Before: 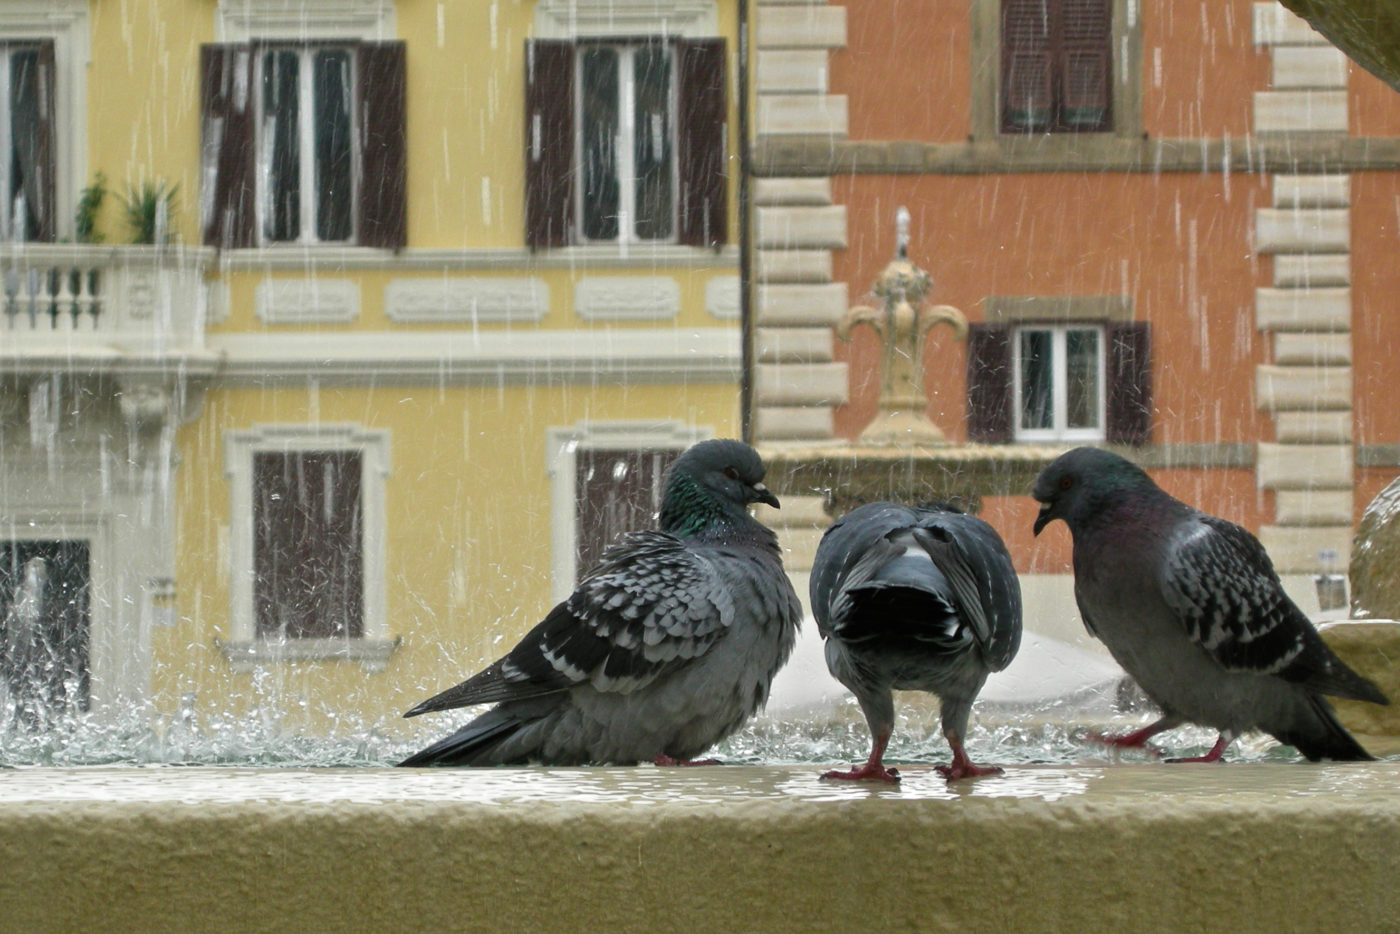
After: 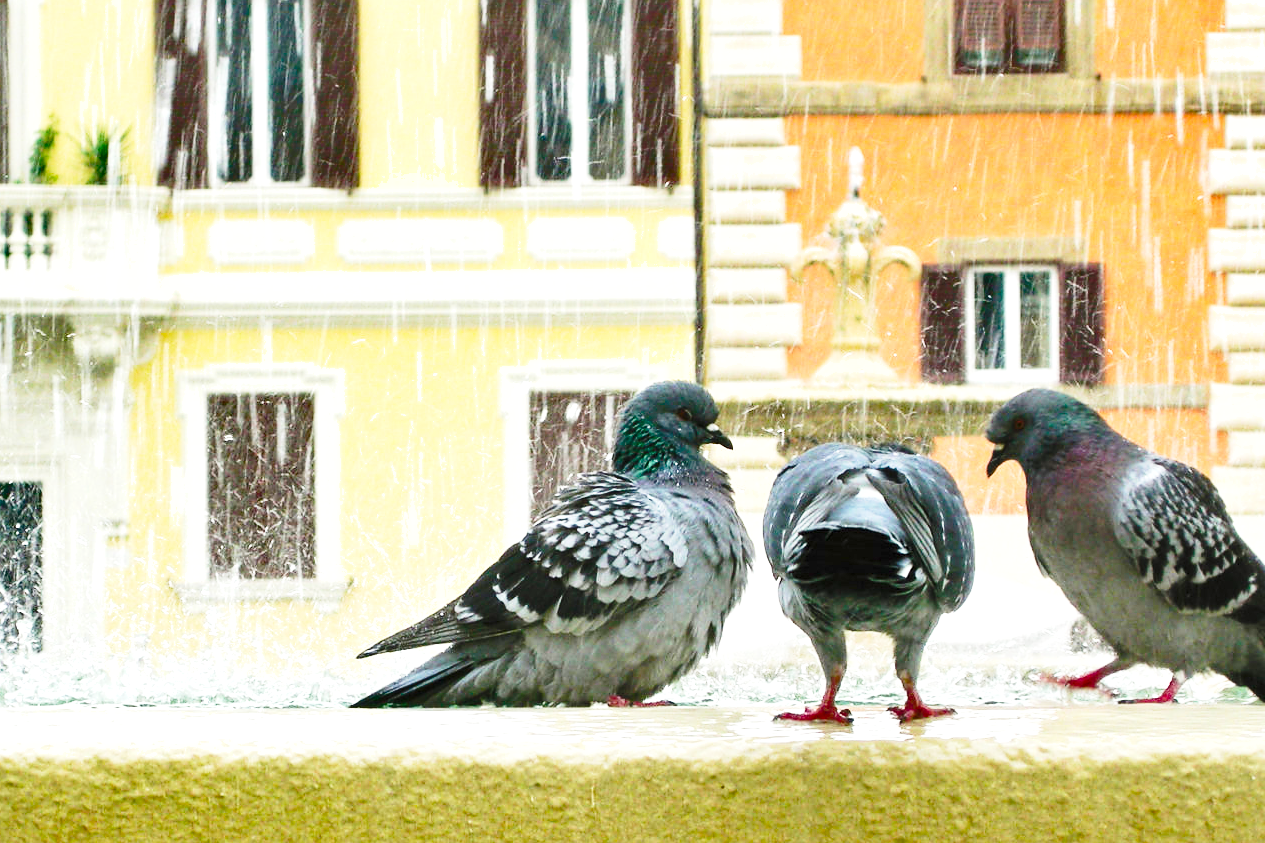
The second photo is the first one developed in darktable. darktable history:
sharpen: radius 1.017, threshold 0.902
base curve: curves: ch0 [(0, 0) (0.028, 0.03) (0.121, 0.232) (0.46, 0.748) (0.859, 0.968) (1, 1)], preserve colors none
shadows and highlights: shadows 43.73, white point adjustment -1.31, highlights color adjustment 89.83%, soften with gaussian
contrast brightness saturation: contrast 0.07, brightness 0.078, saturation 0.178
exposure: black level correction 0, exposure 1.342 EV, compensate highlight preservation false
crop: left 3.395%, top 6.384%, right 6.196%, bottom 3.341%
